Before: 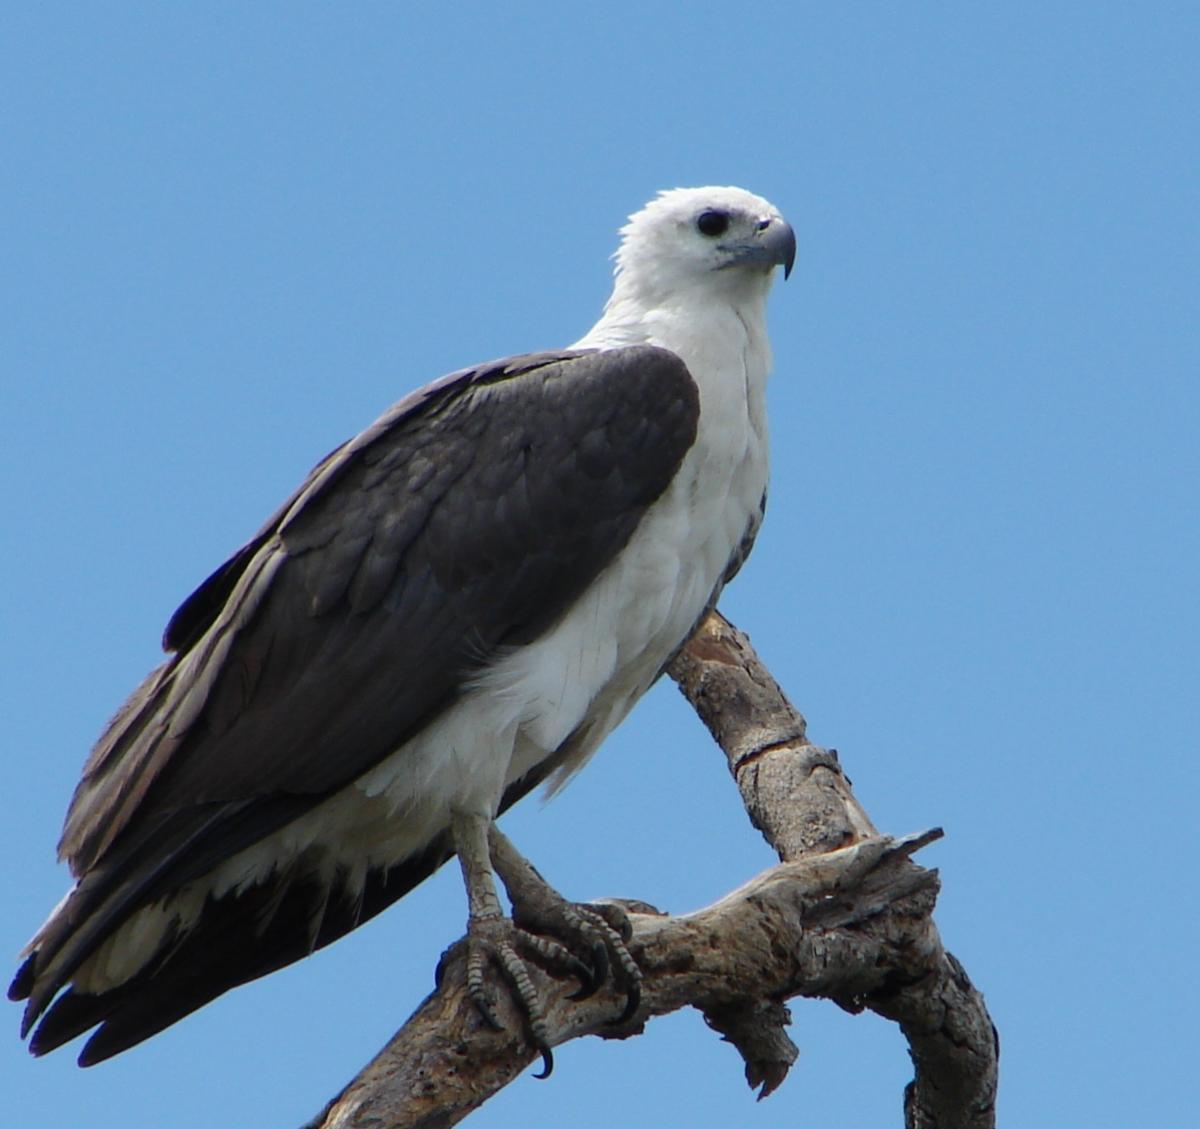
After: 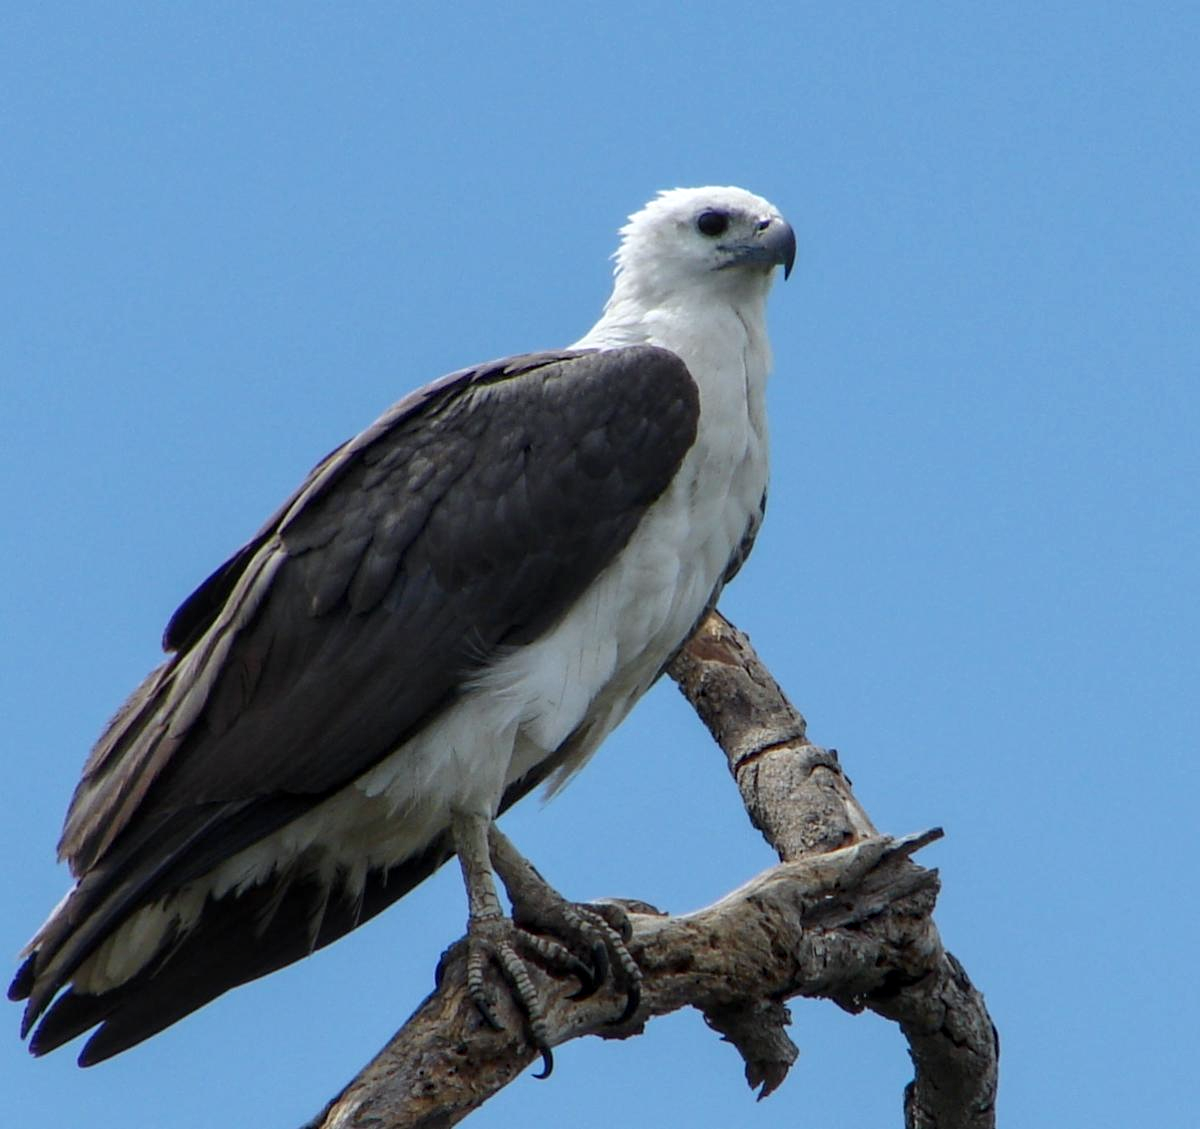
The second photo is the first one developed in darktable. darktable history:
local contrast: on, module defaults
white balance: red 0.982, blue 1.018
